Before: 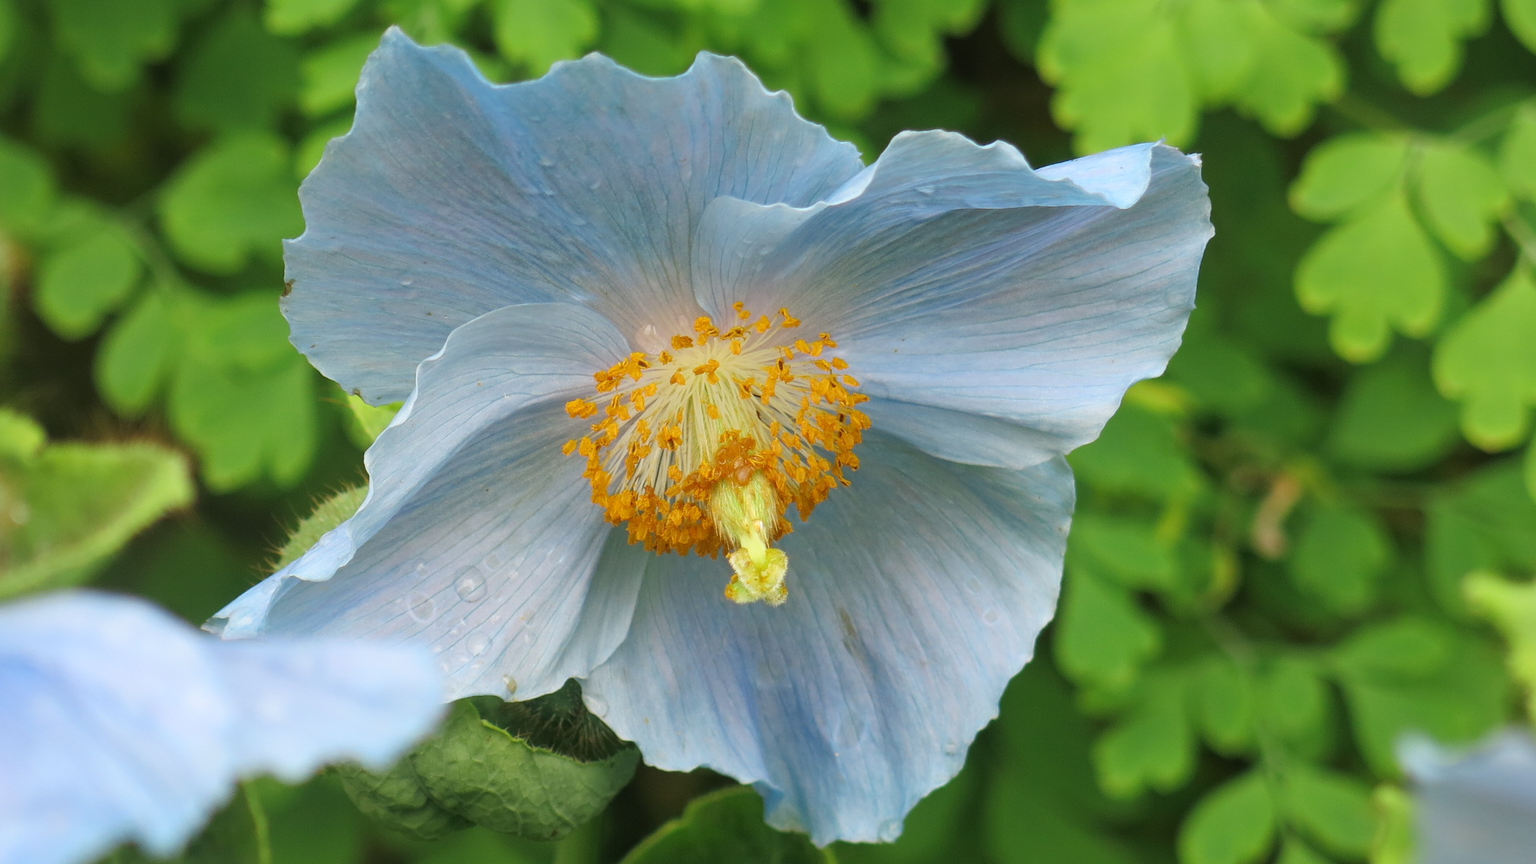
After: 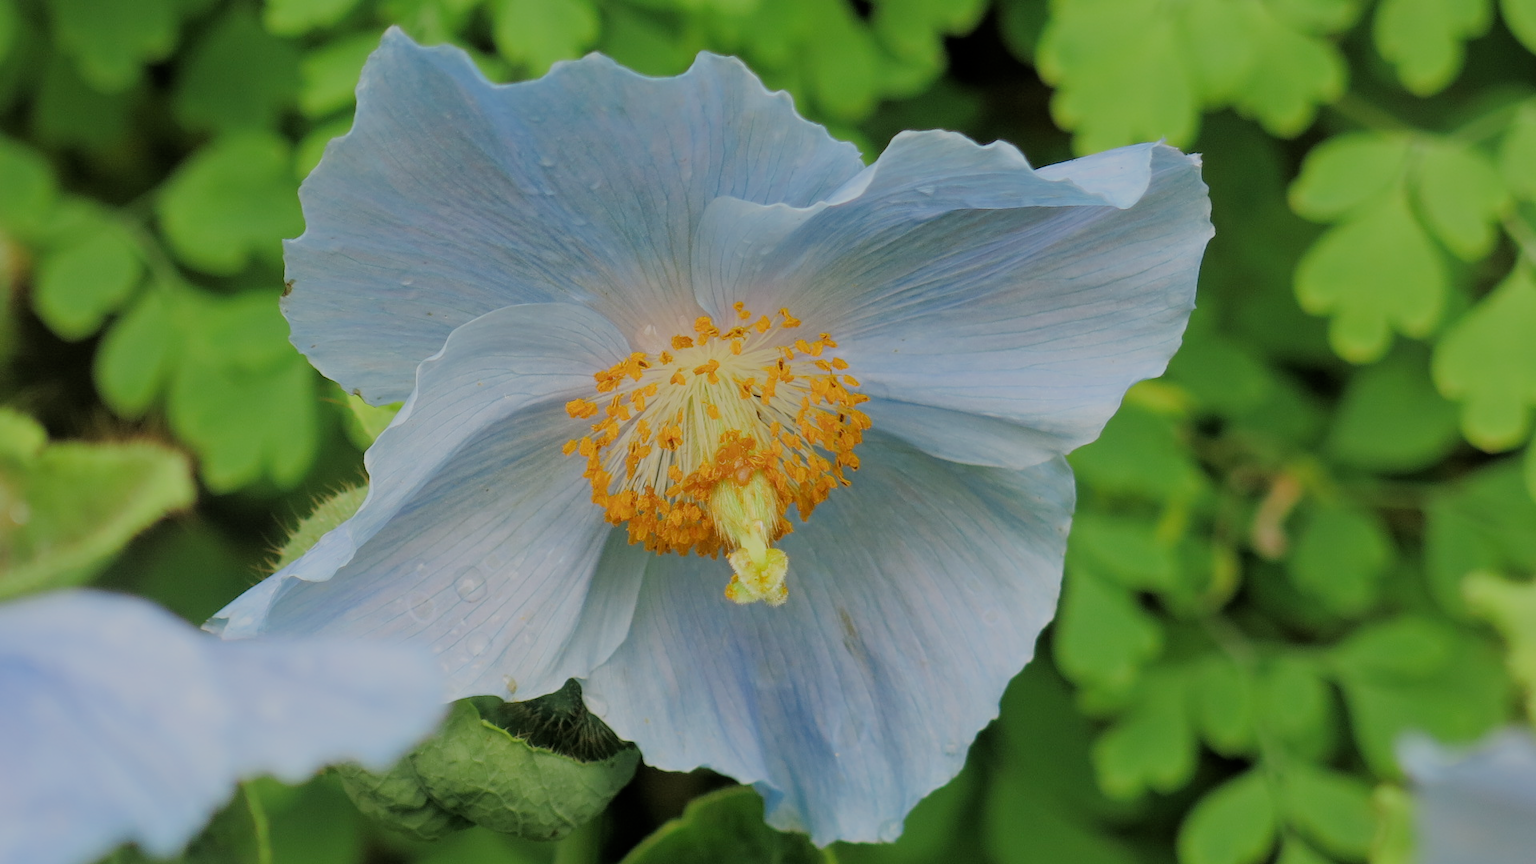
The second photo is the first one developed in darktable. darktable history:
filmic rgb: middle gray luminance 17.8%, black relative exposure -7.55 EV, white relative exposure 8.44 EV, target black luminance 0%, hardness 2.23, latitude 19.03%, contrast 0.884, highlights saturation mix 5.97%, shadows ↔ highlights balance 10.58%
